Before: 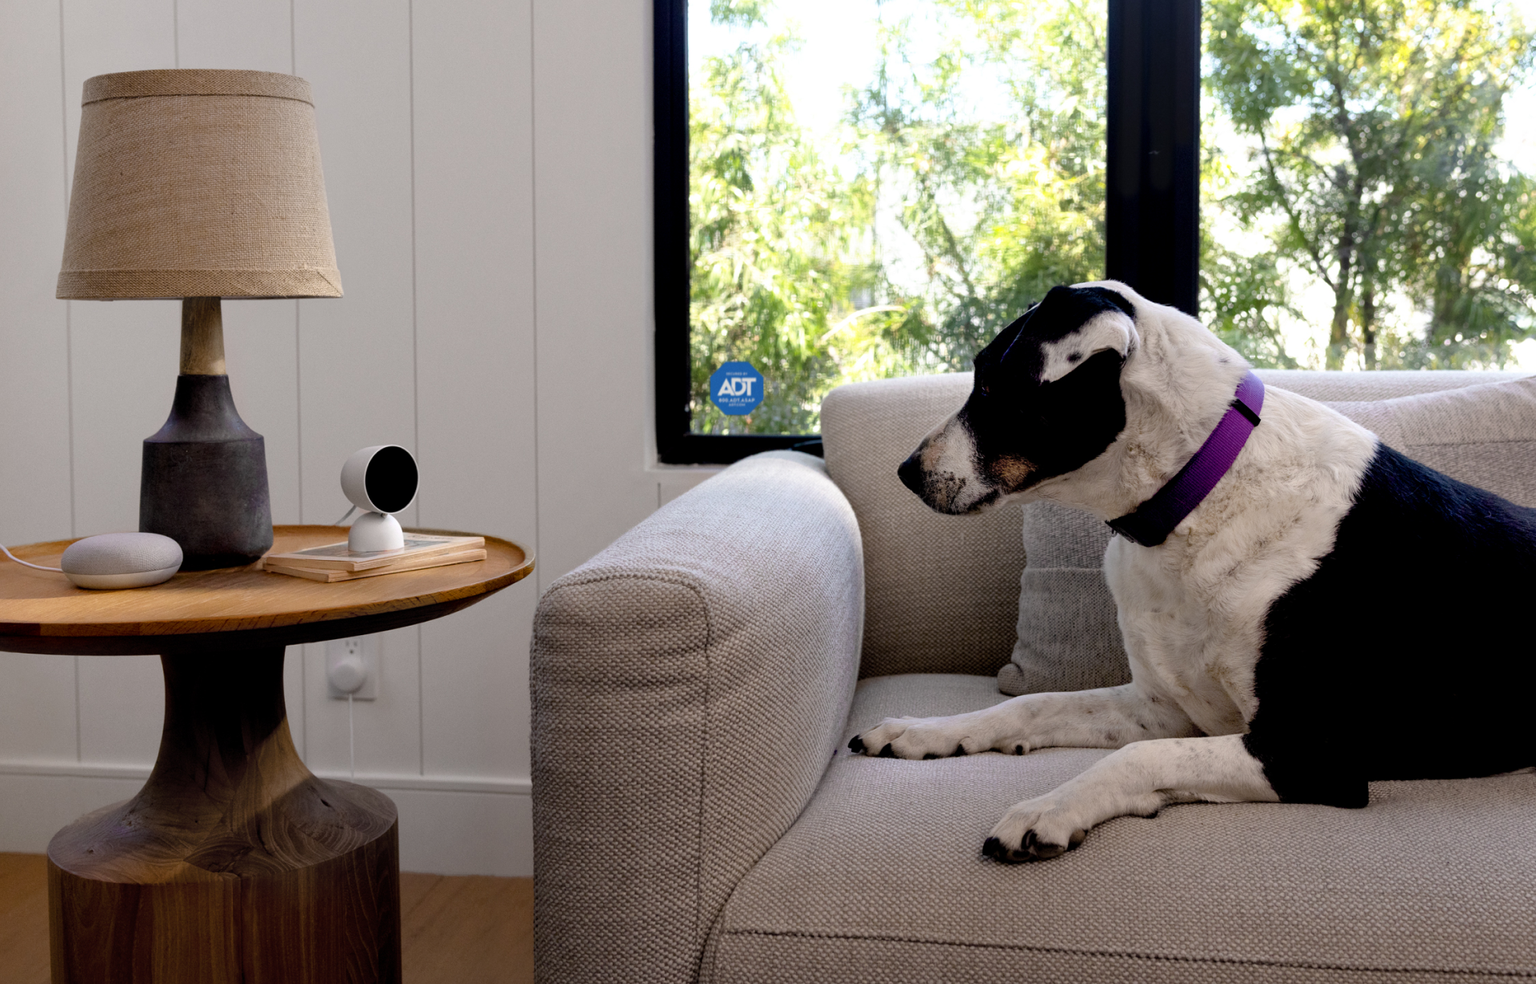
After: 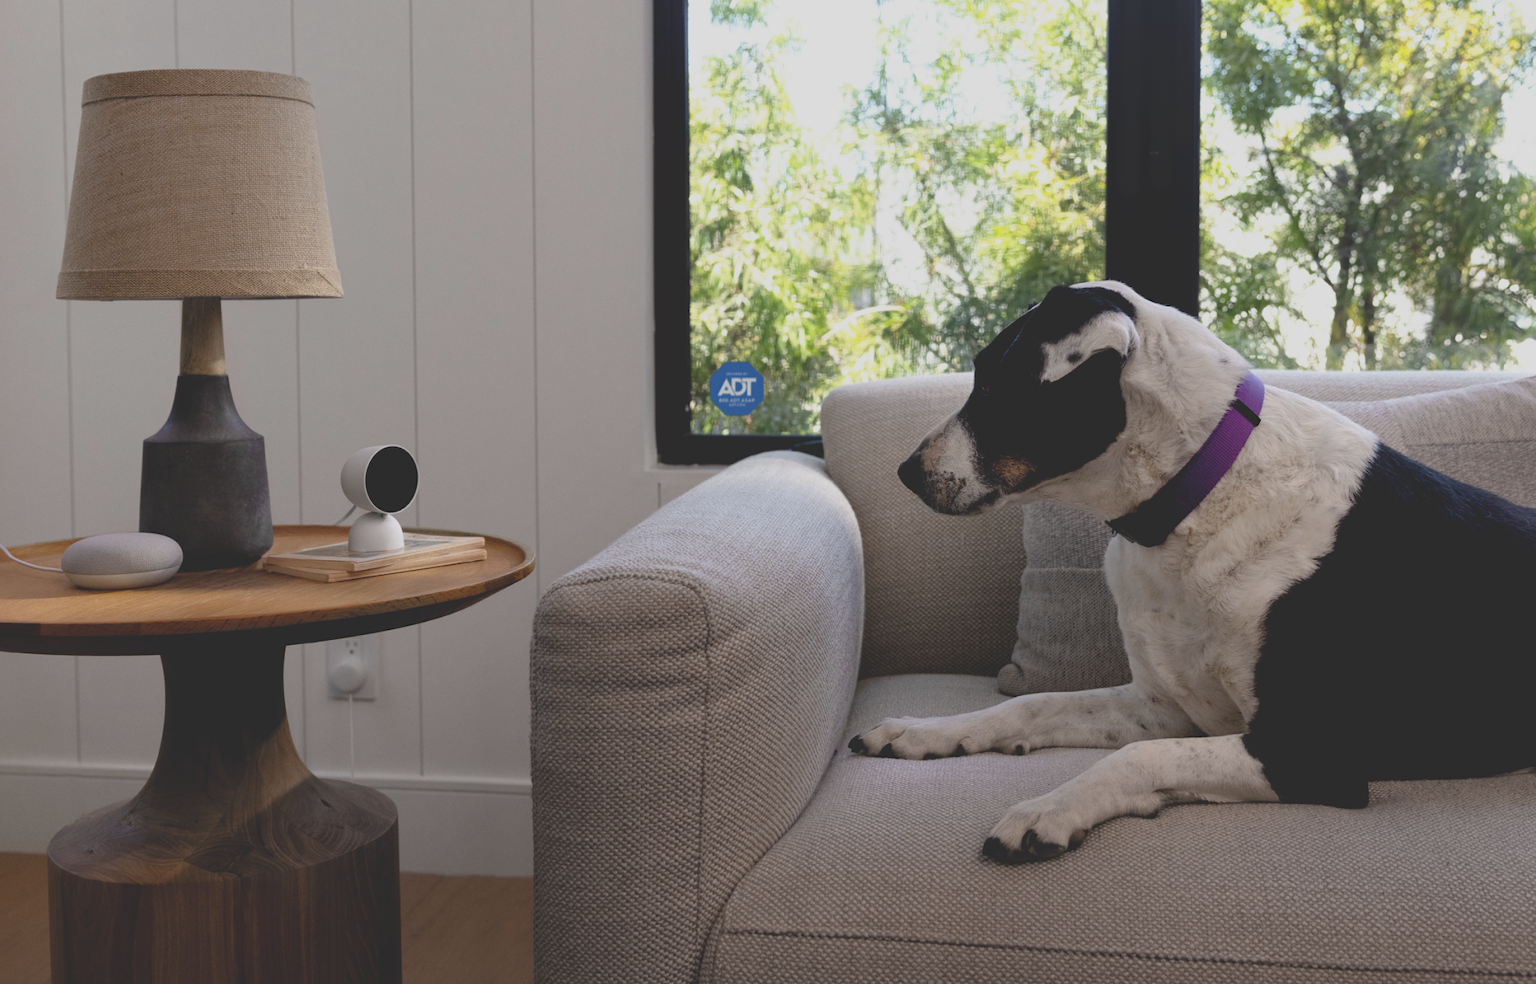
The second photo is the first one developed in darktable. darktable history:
exposure: black level correction -0.036, exposure -0.497 EV, compensate highlight preservation false
grain: coarseness 0.81 ISO, strength 1.34%, mid-tones bias 0%
